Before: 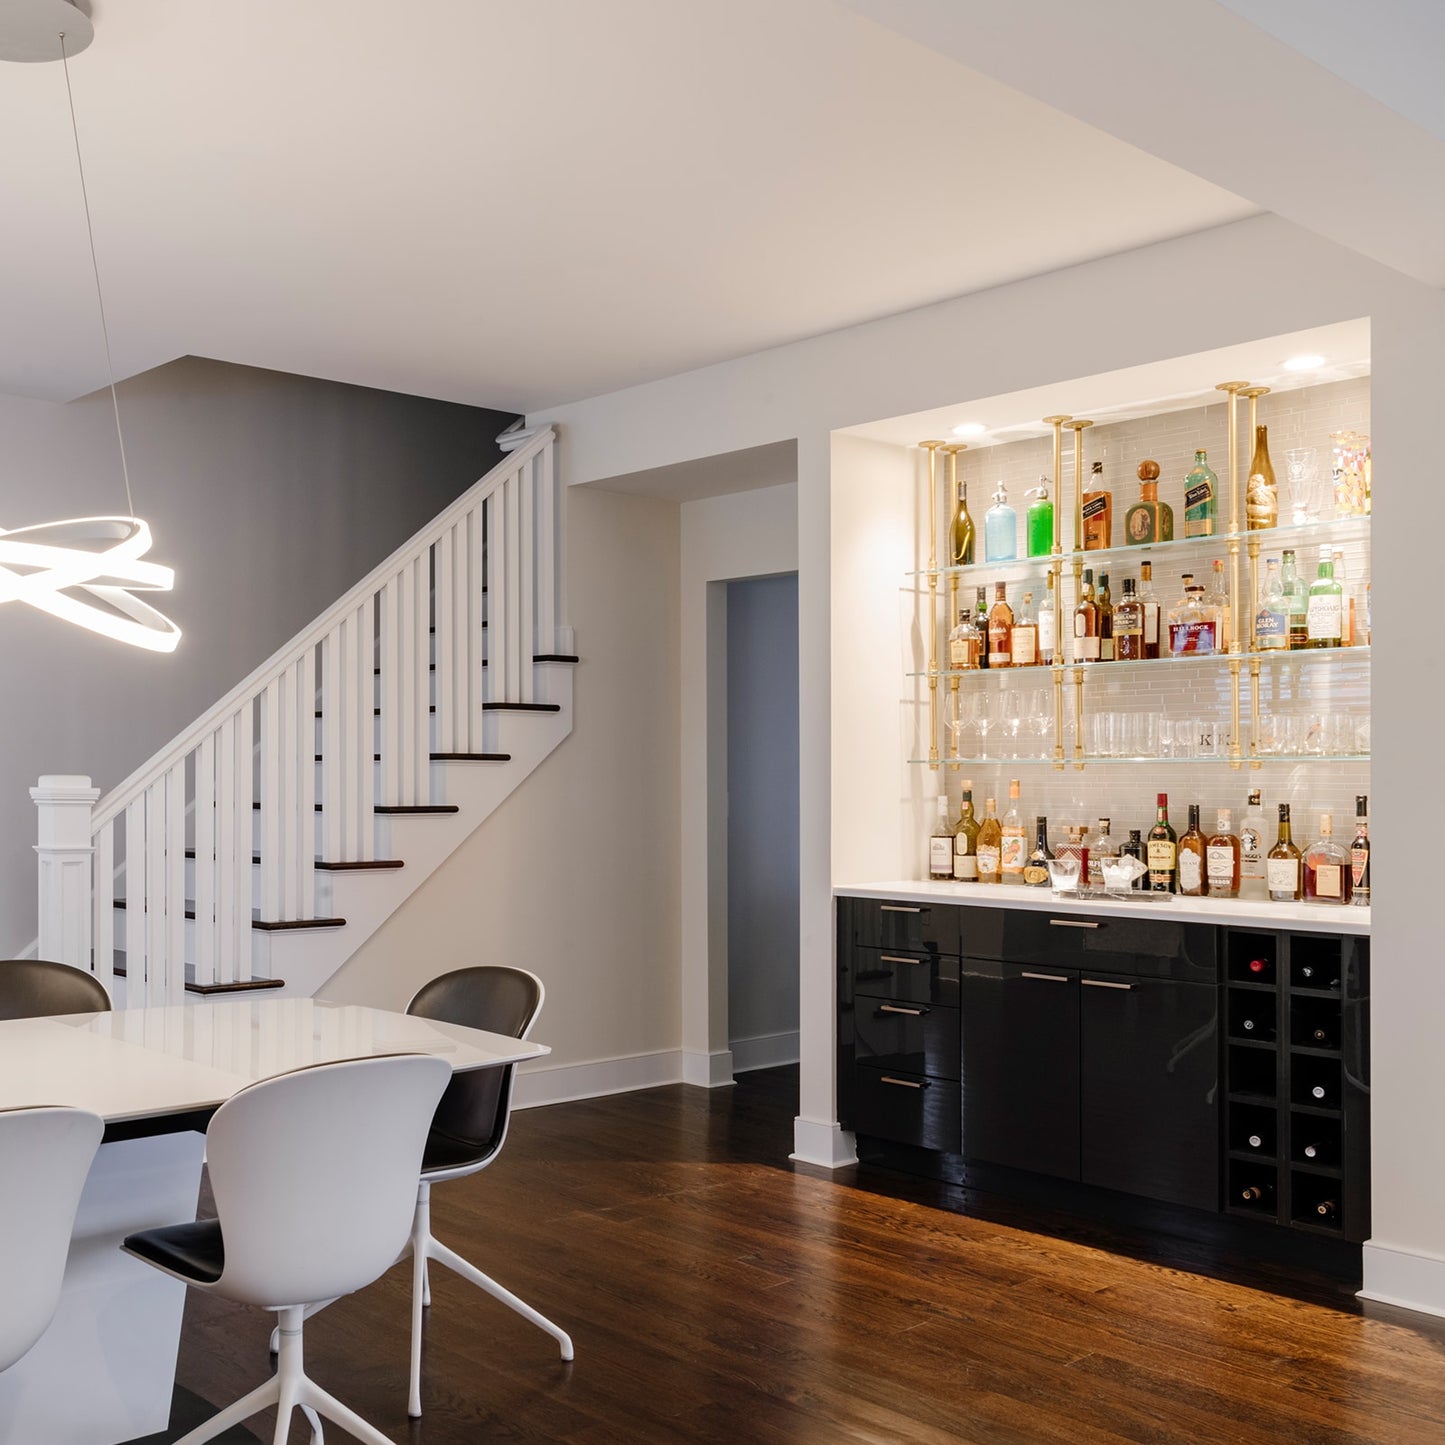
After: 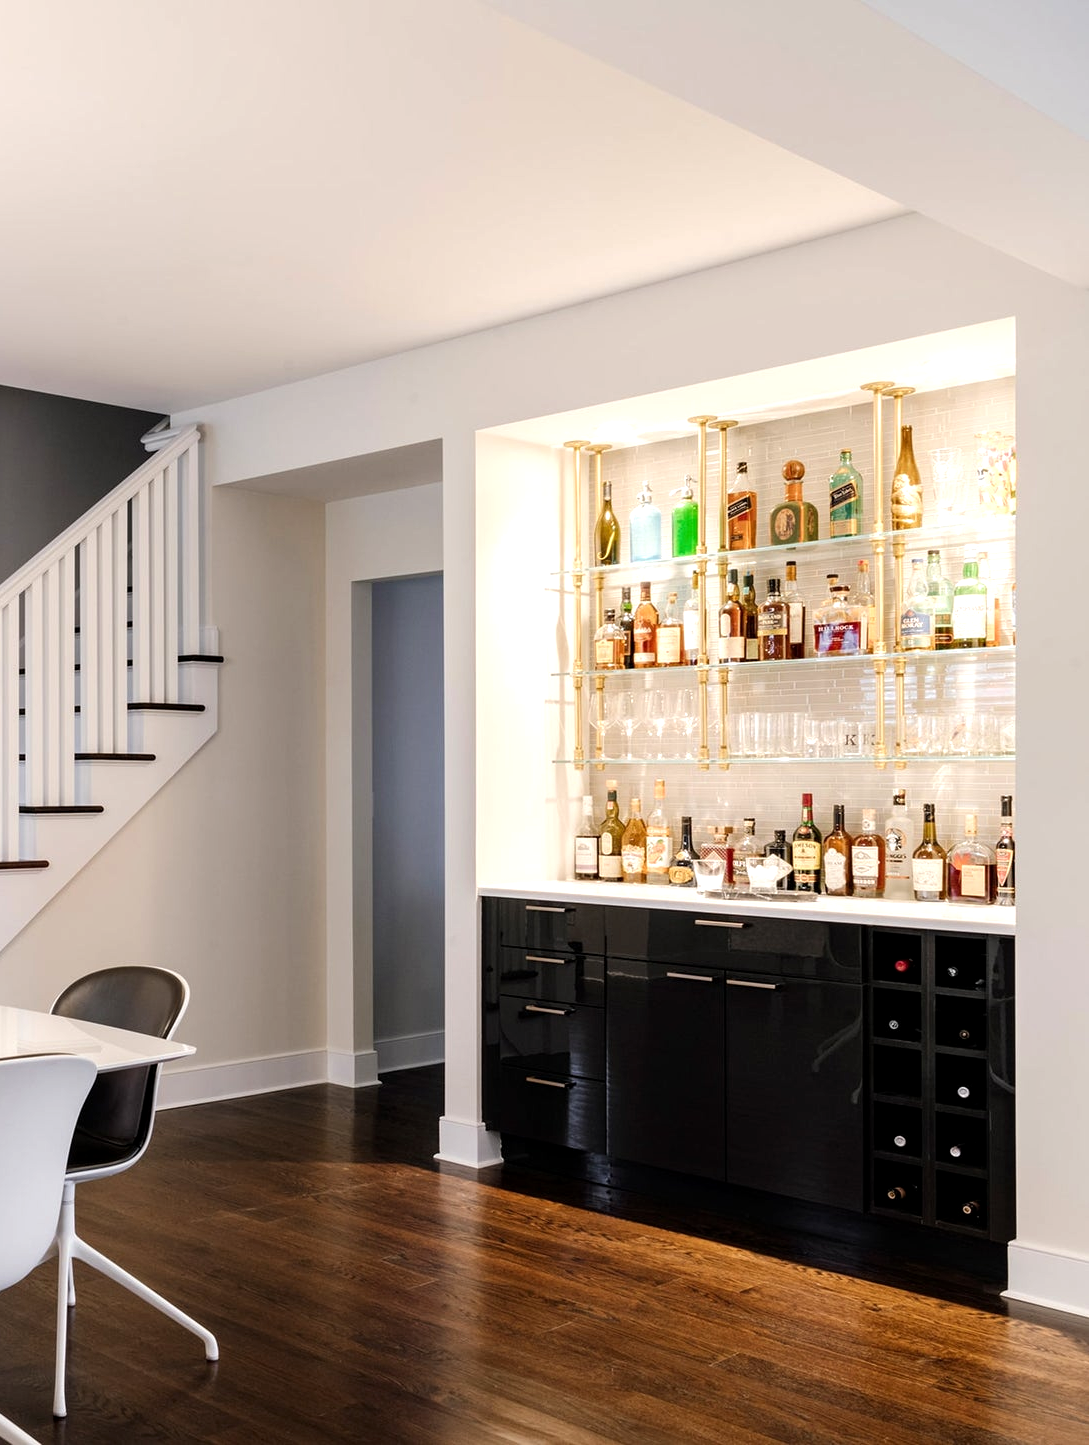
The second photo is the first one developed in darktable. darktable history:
tone equalizer: -8 EV -0.444 EV, -7 EV -0.392 EV, -6 EV -0.305 EV, -5 EV -0.259 EV, -3 EV 0.195 EV, -2 EV 0.321 EV, -1 EV 0.381 EV, +0 EV 0.406 EV
local contrast: highlights 107%, shadows 100%, detail 119%, midtone range 0.2
crop and rotate: left 24.623%
